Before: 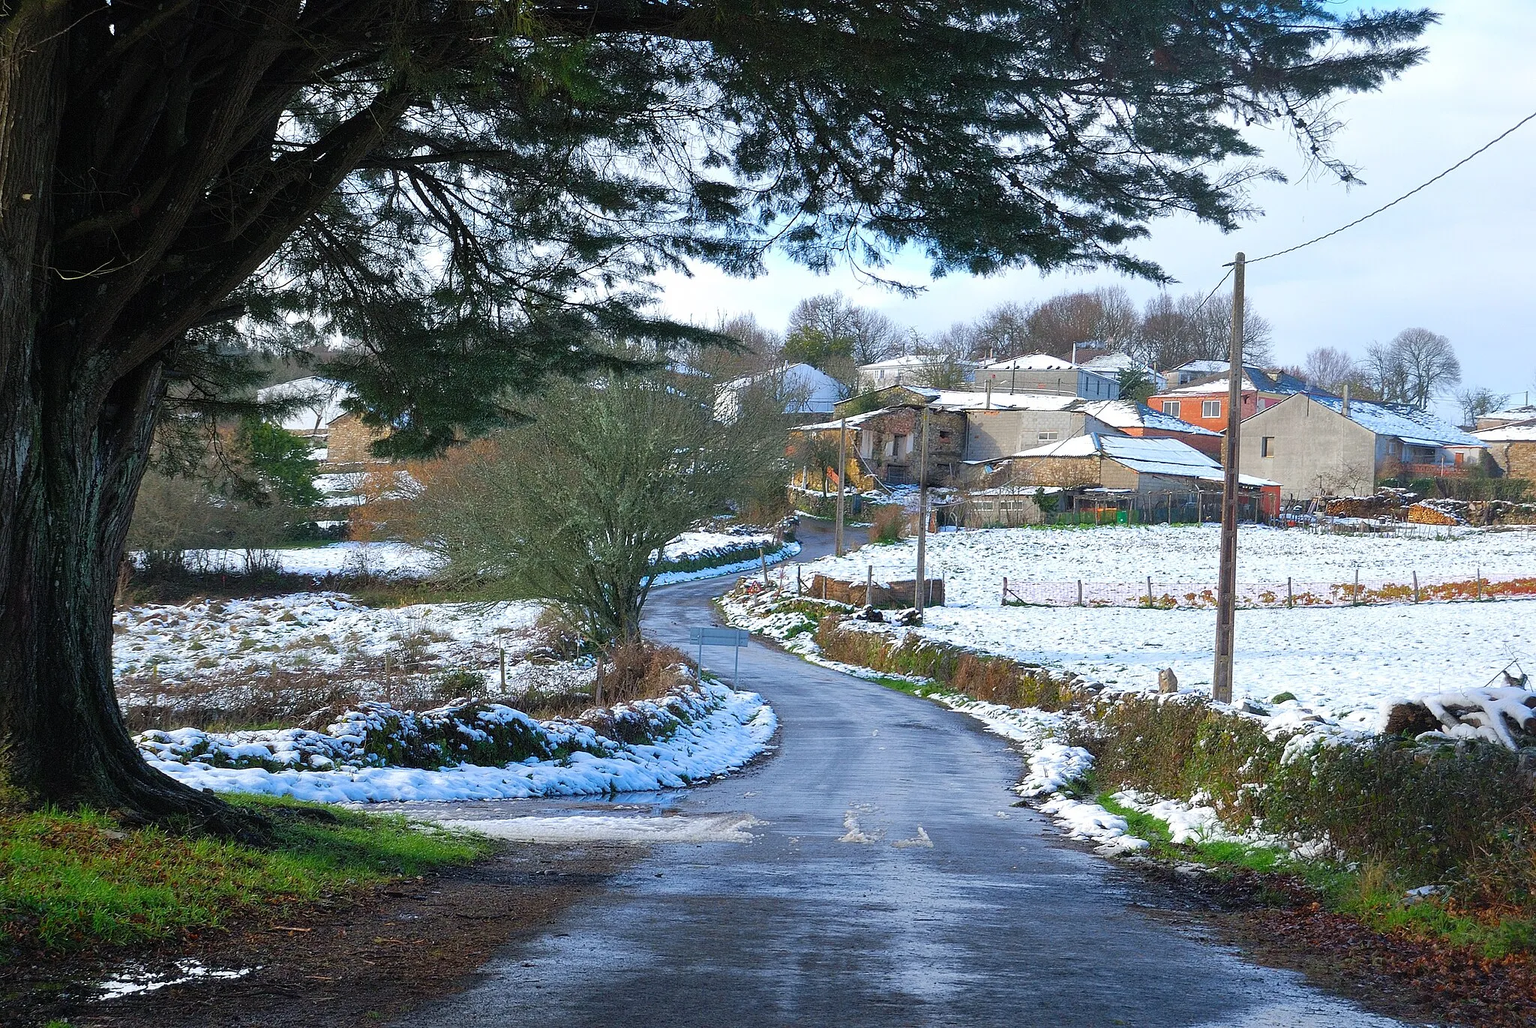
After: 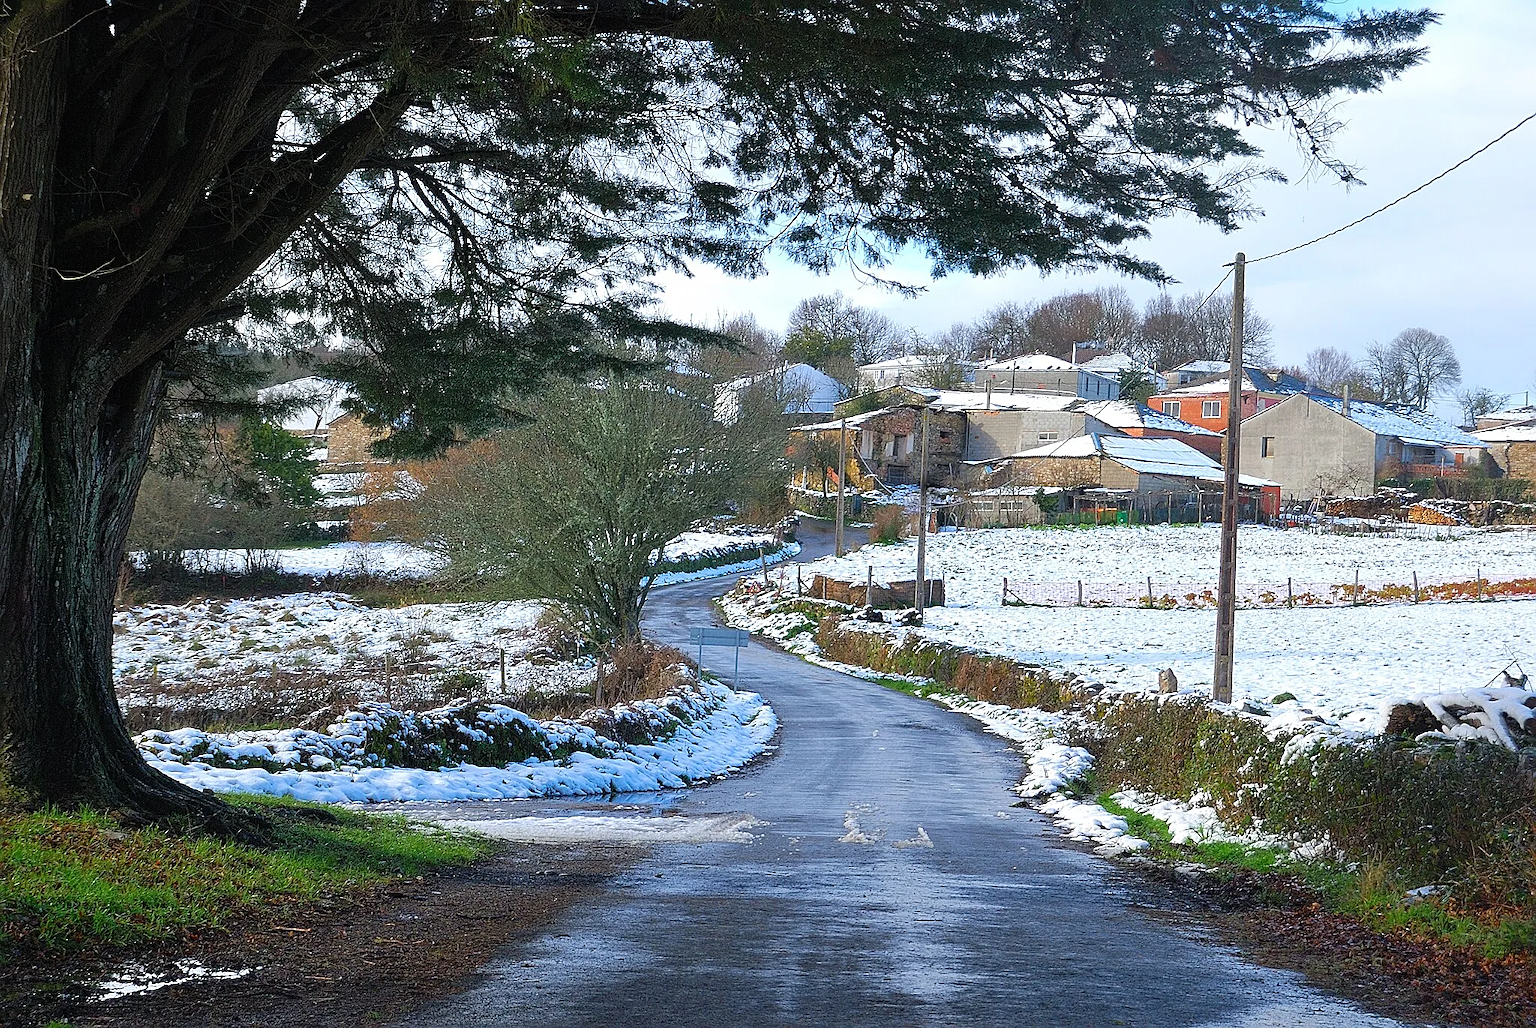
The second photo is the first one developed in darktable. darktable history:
local contrast: mode bilateral grid, contrast 19, coarseness 51, detail 103%, midtone range 0.2
exposure: compensate highlight preservation false
sharpen: on, module defaults
